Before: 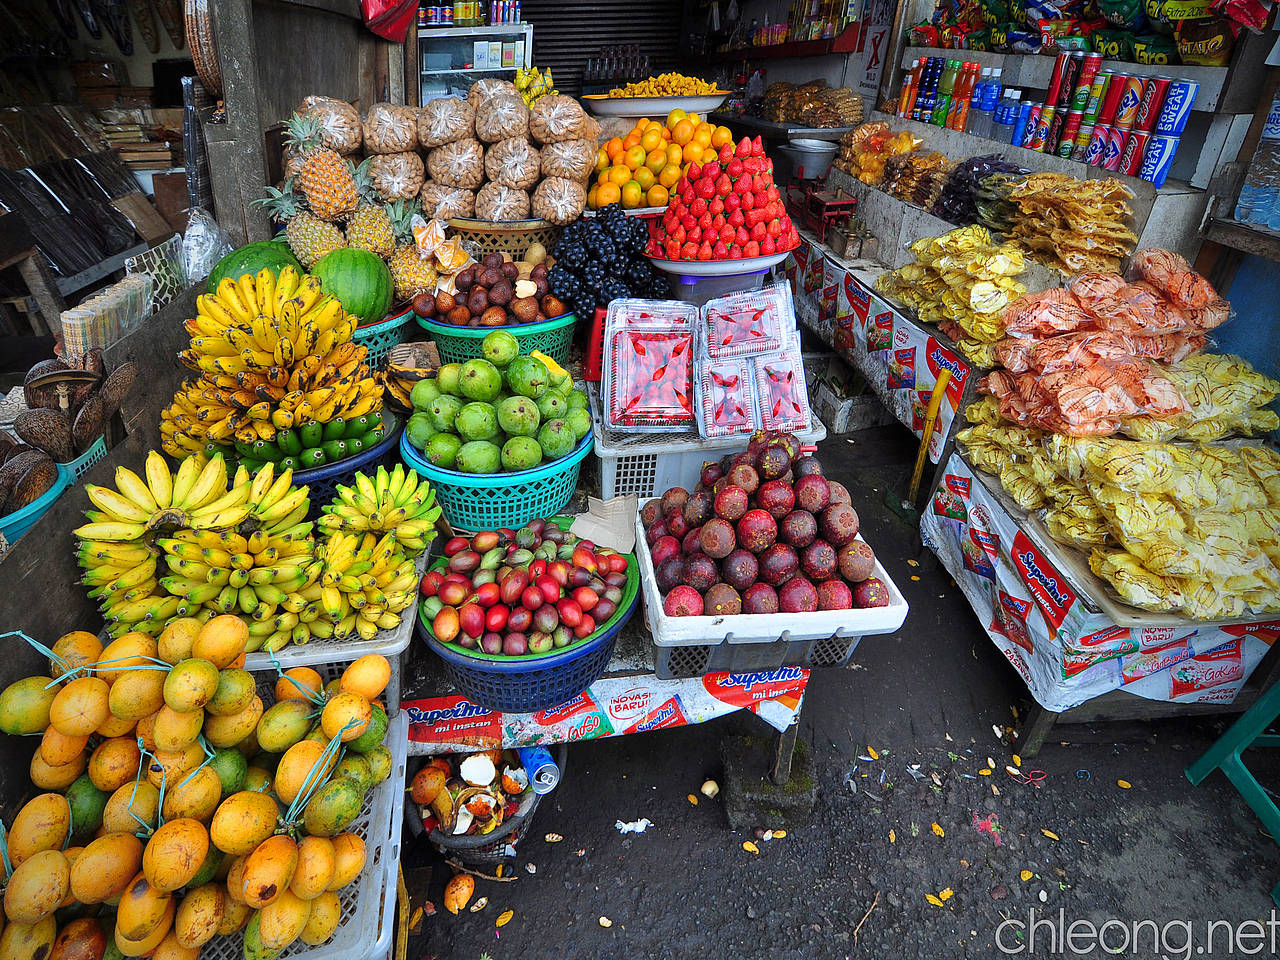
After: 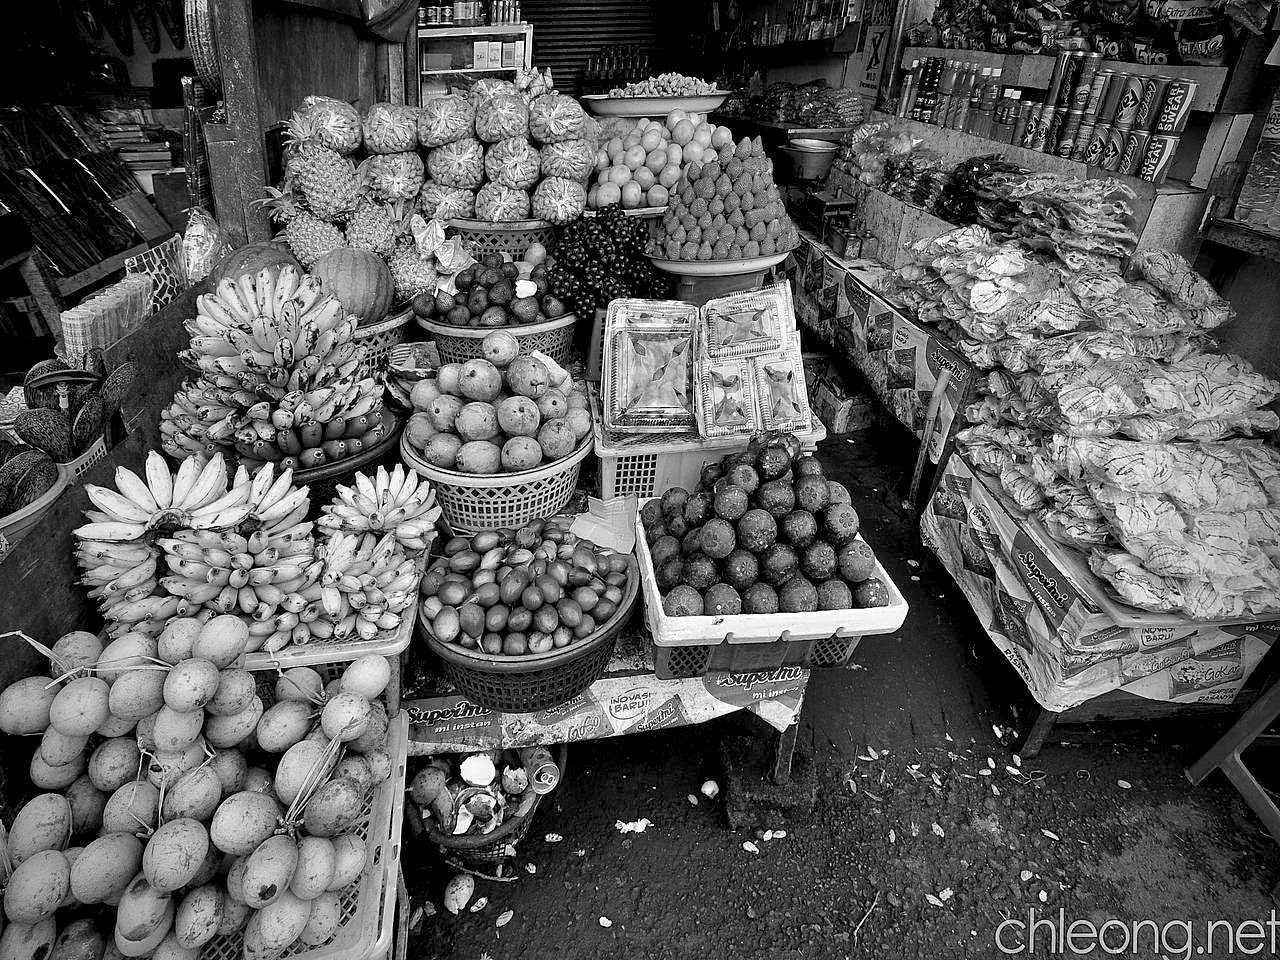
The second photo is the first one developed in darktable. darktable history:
contrast brightness saturation: contrast 0.01, saturation -0.05
monochrome: a 1.94, b -0.638
sharpen: amount 0.2
exposure: black level correction 0.01, exposure 0.011 EV, compensate highlight preservation false
